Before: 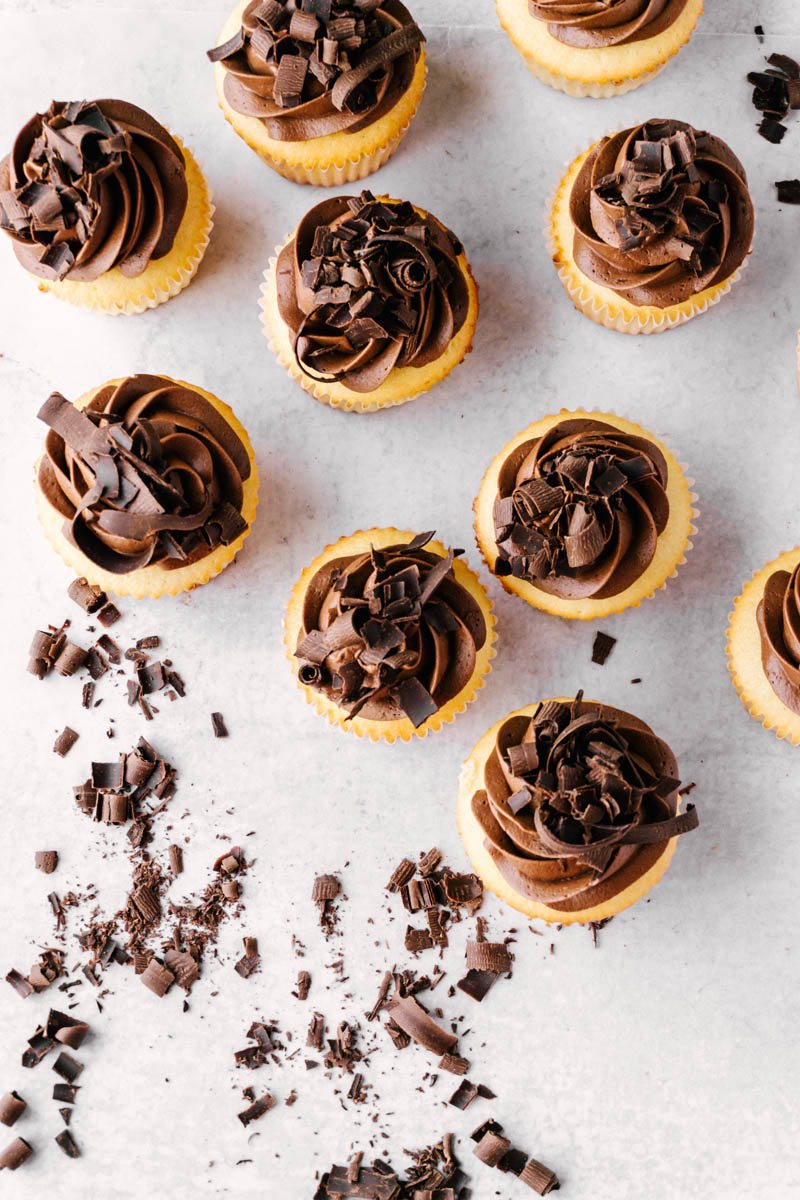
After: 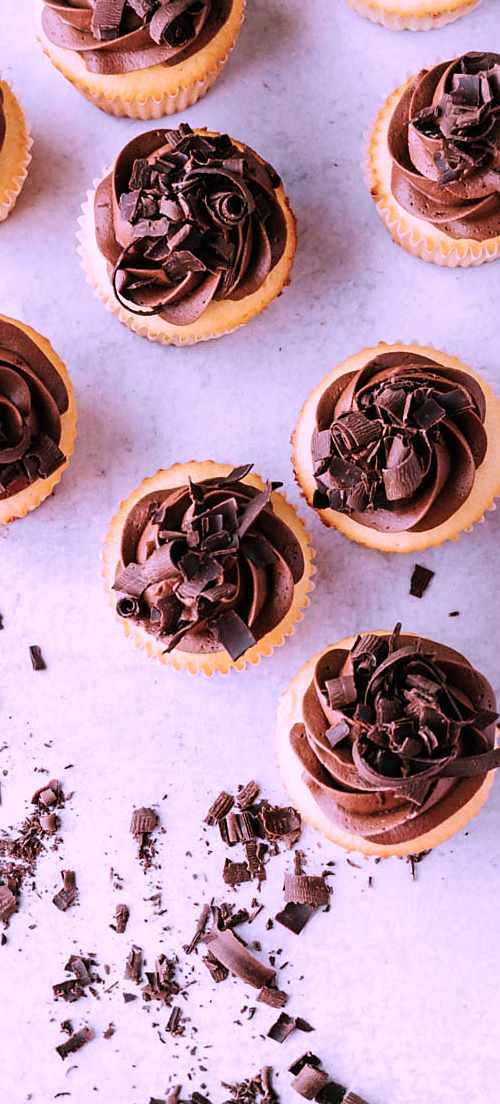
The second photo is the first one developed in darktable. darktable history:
crop and rotate: left 22.87%, top 5.623%, right 14.601%, bottom 2.34%
sharpen: radius 1.527, amount 0.367, threshold 1.475
color correction: highlights a* 15.04, highlights b* -25.64
